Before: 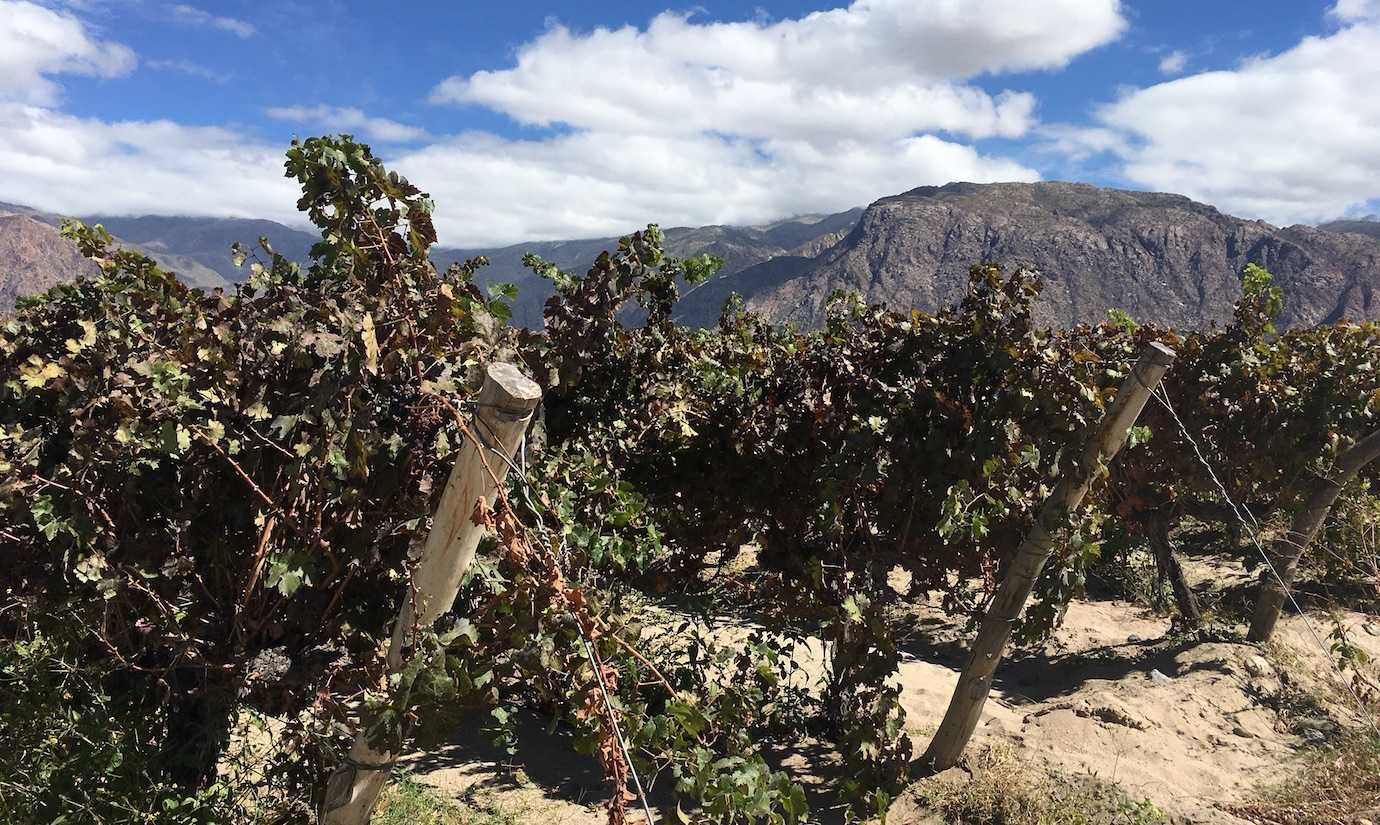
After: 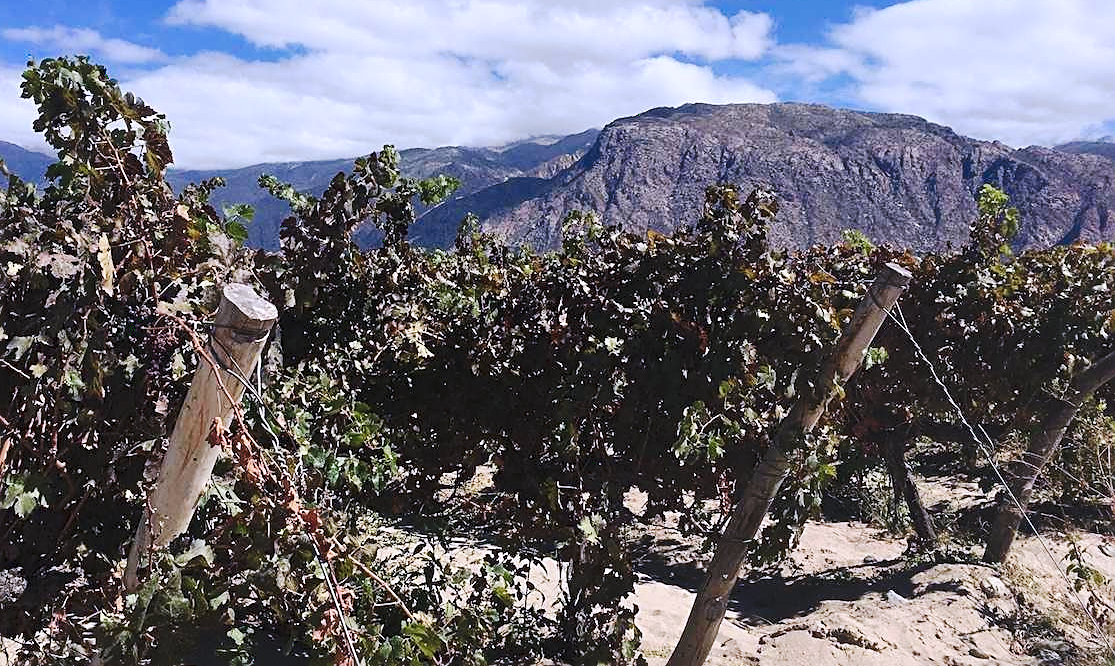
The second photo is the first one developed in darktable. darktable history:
sharpen: on, module defaults
tone curve: curves: ch0 [(0, 0) (0.003, 0.049) (0.011, 0.052) (0.025, 0.061) (0.044, 0.08) (0.069, 0.101) (0.1, 0.119) (0.136, 0.139) (0.177, 0.172) (0.224, 0.222) (0.277, 0.292) (0.335, 0.367) (0.399, 0.444) (0.468, 0.538) (0.543, 0.623) (0.623, 0.713) (0.709, 0.784) (0.801, 0.844) (0.898, 0.916) (1, 1)], preserve colors none
crop: left 19.159%, top 9.58%, bottom 9.58%
color calibration: output R [0.999, 0.026, -0.11, 0], output G [-0.019, 1.037, -0.099, 0], output B [0.022, -0.023, 0.902, 0], illuminant custom, x 0.367, y 0.392, temperature 4437.75 K, clip negative RGB from gamut false
